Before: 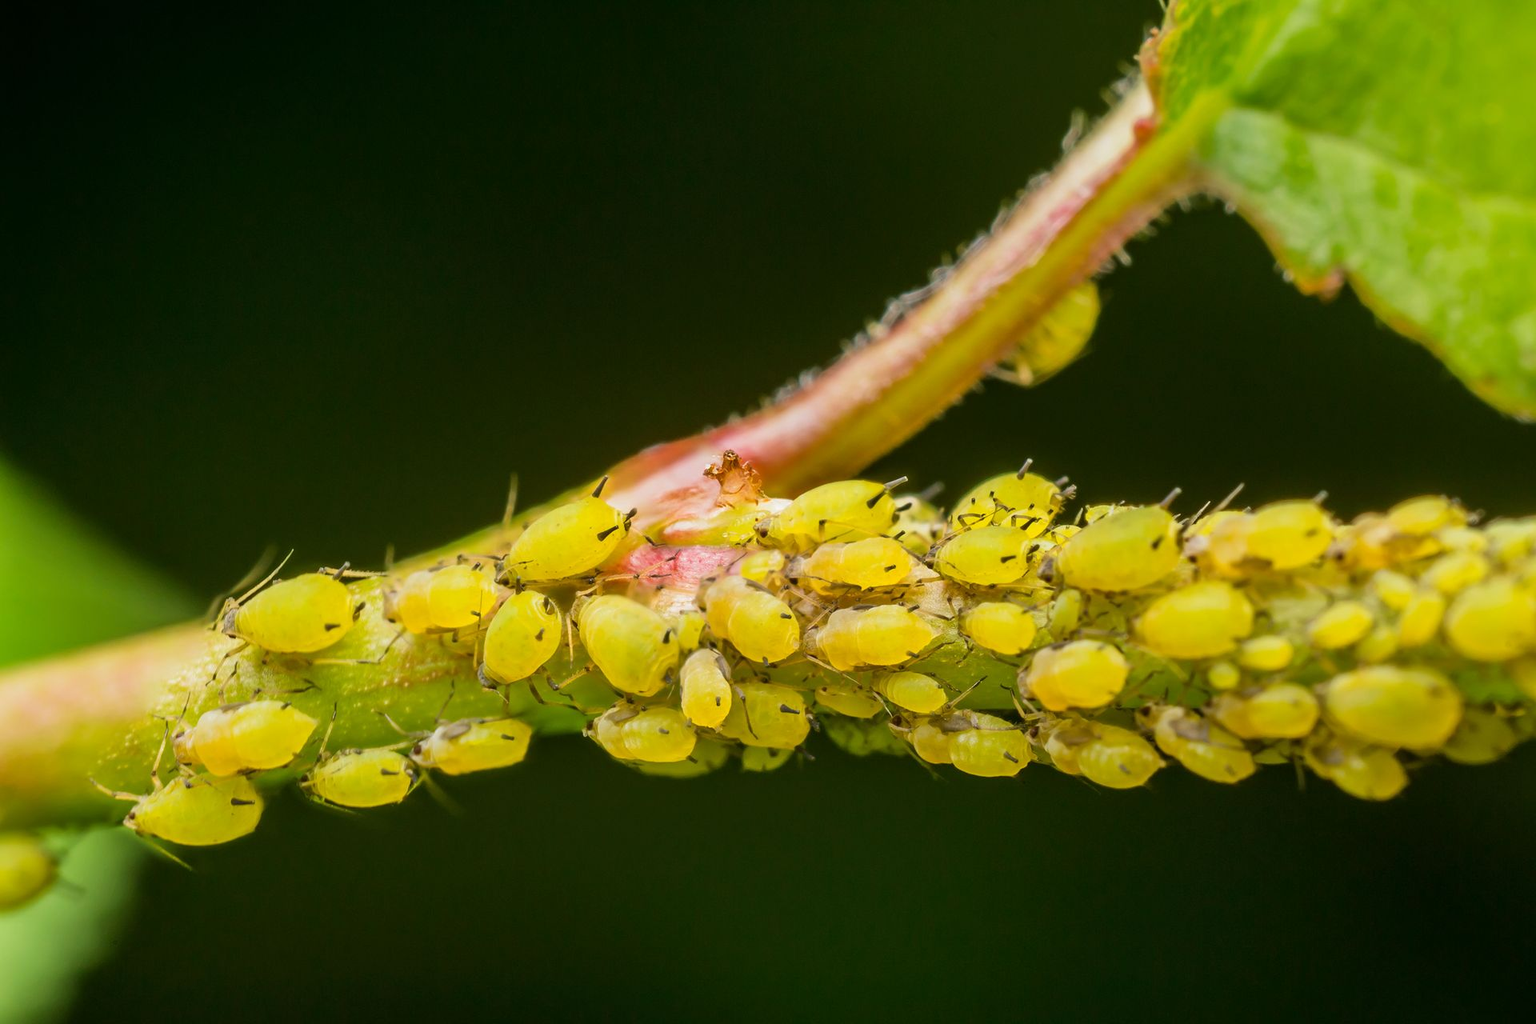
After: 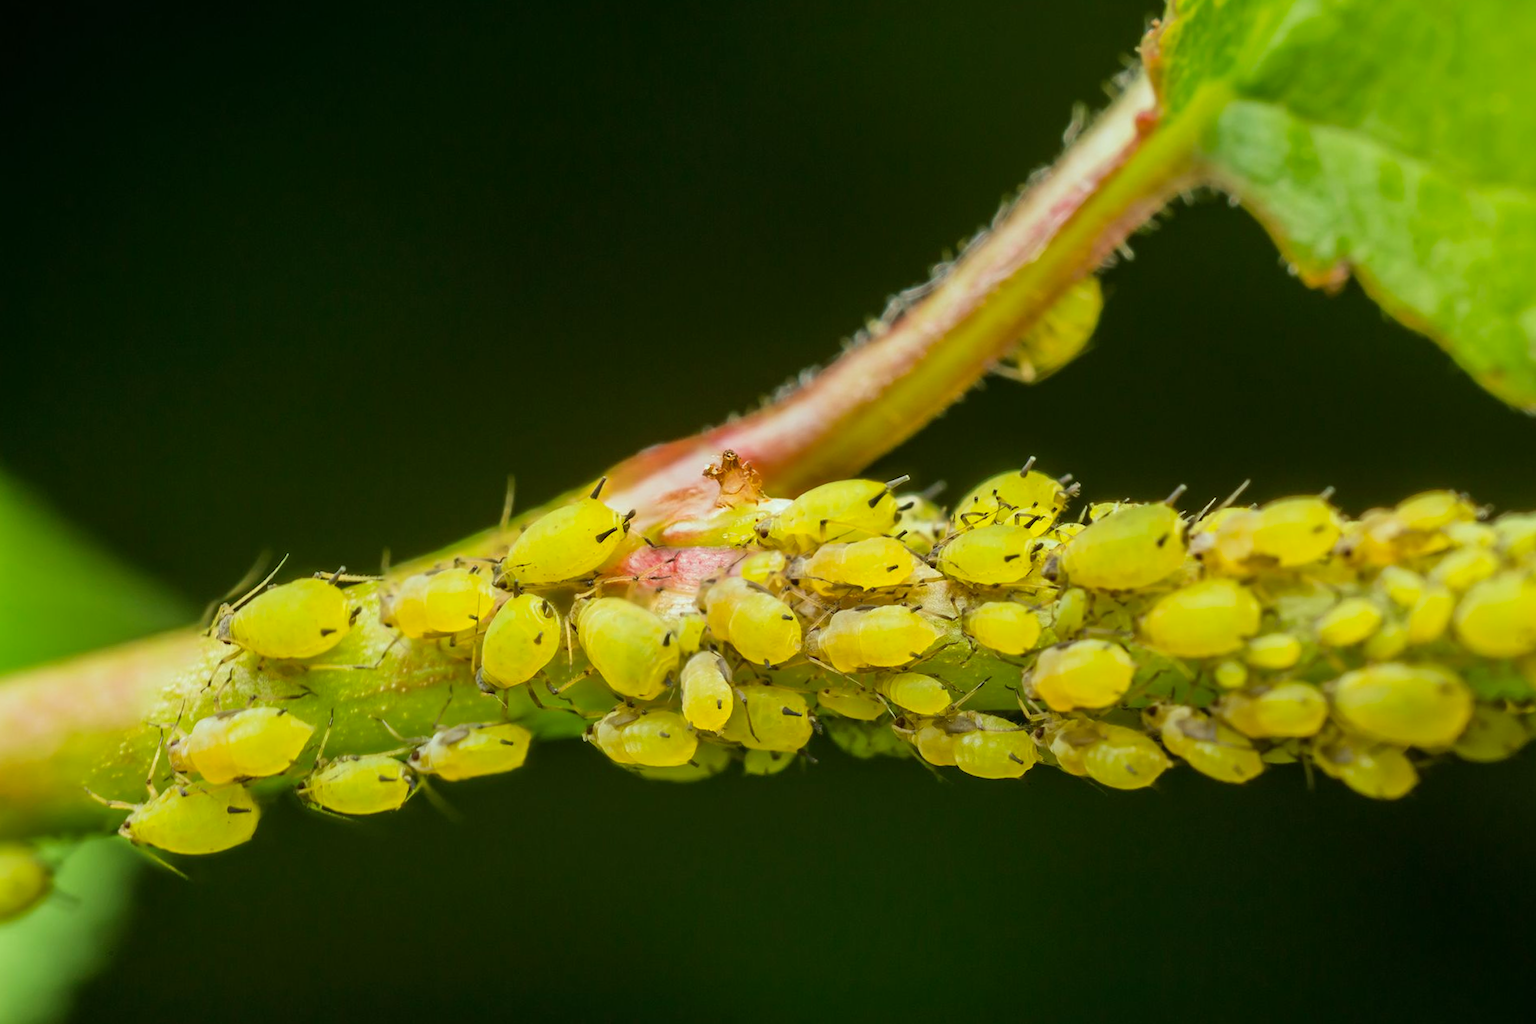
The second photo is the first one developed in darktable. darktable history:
rotate and perspective: rotation -0.45°, automatic cropping original format, crop left 0.008, crop right 0.992, crop top 0.012, crop bottom 0.988
color correction: highlights a* -8, highlights b* 3.1
